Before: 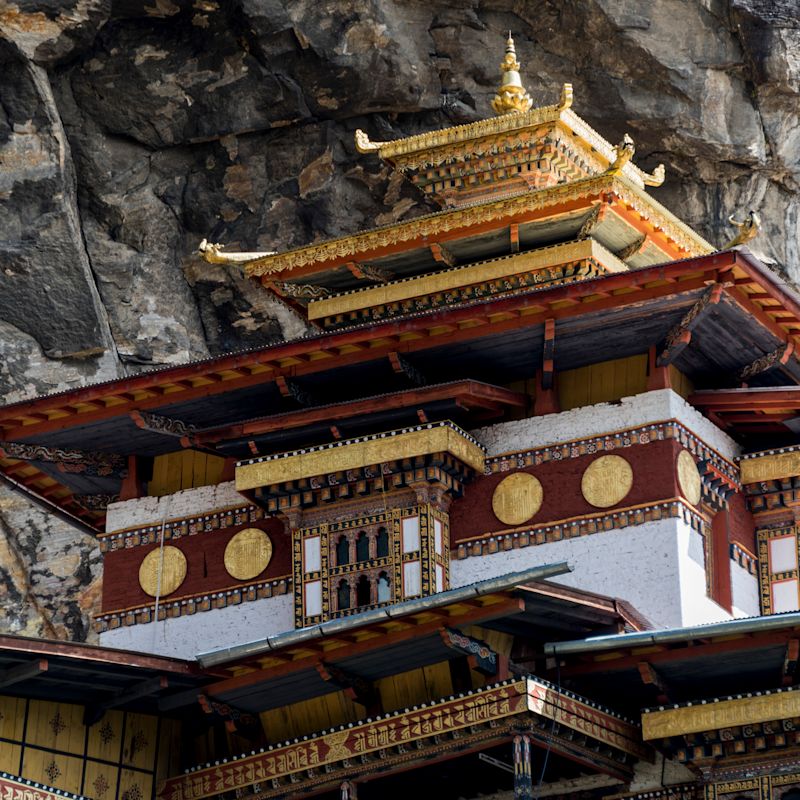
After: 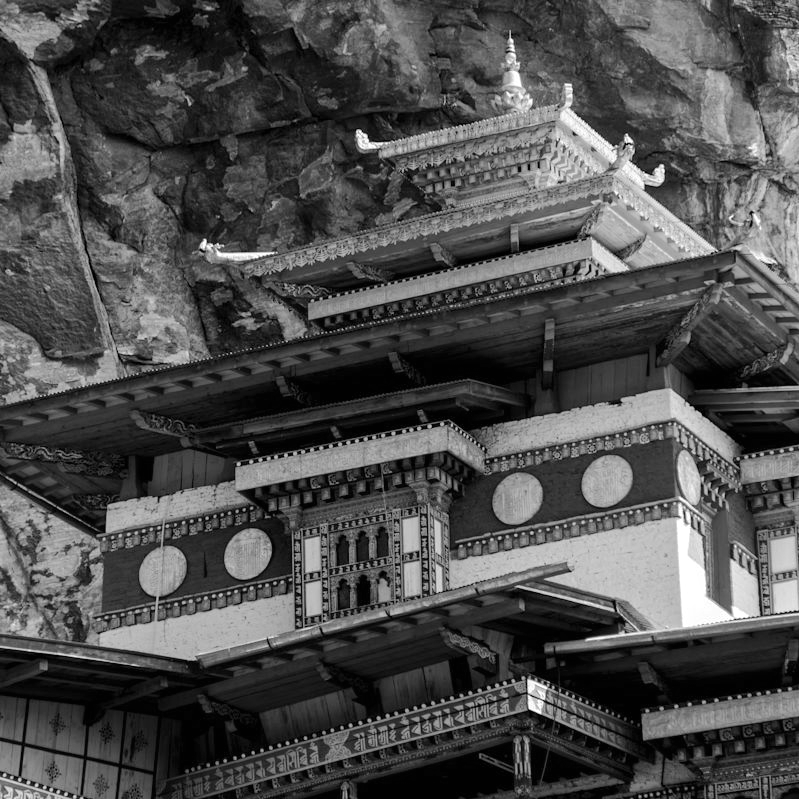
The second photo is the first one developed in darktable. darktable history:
monochrome: a 14.95, b -89.96
exposure: black level correction 0, exposure 0.3 EV, compensate highlight preservation false
base curve: curves: ch0 [(0, 0) (0.262, 0.32) (0.722, 0.705) (1, 1)]
